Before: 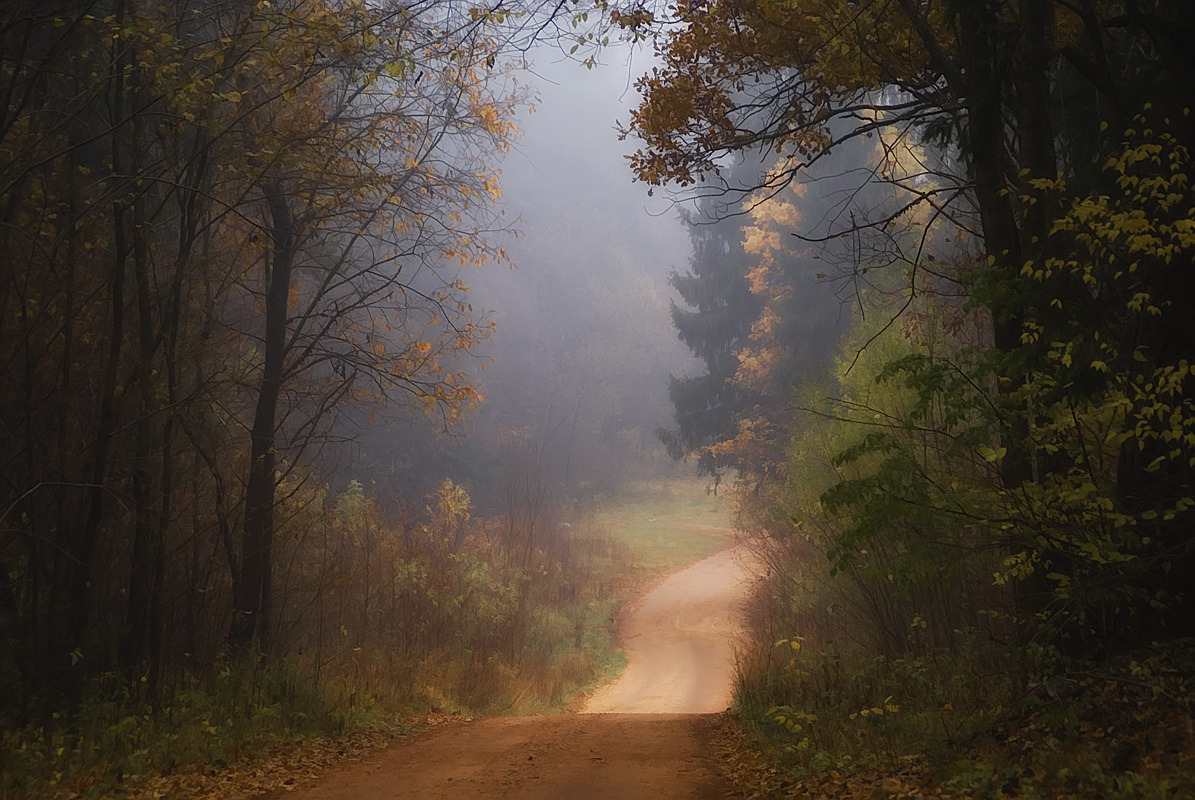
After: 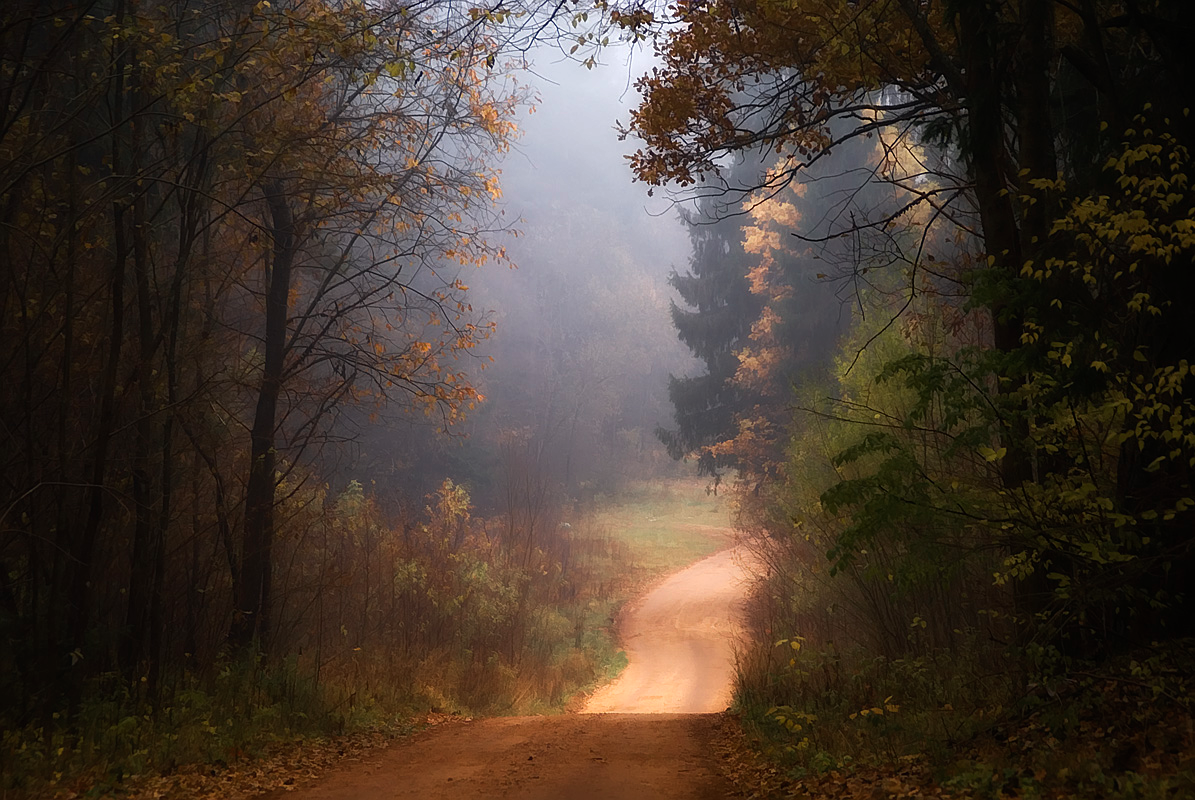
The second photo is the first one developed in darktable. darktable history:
color balance rgb: perceptual saturation grading › global saturation 0.176%, perceptual brilliance grading › global brilliance 14.206%, perceptual brilliance grading › shadows -35.753%
